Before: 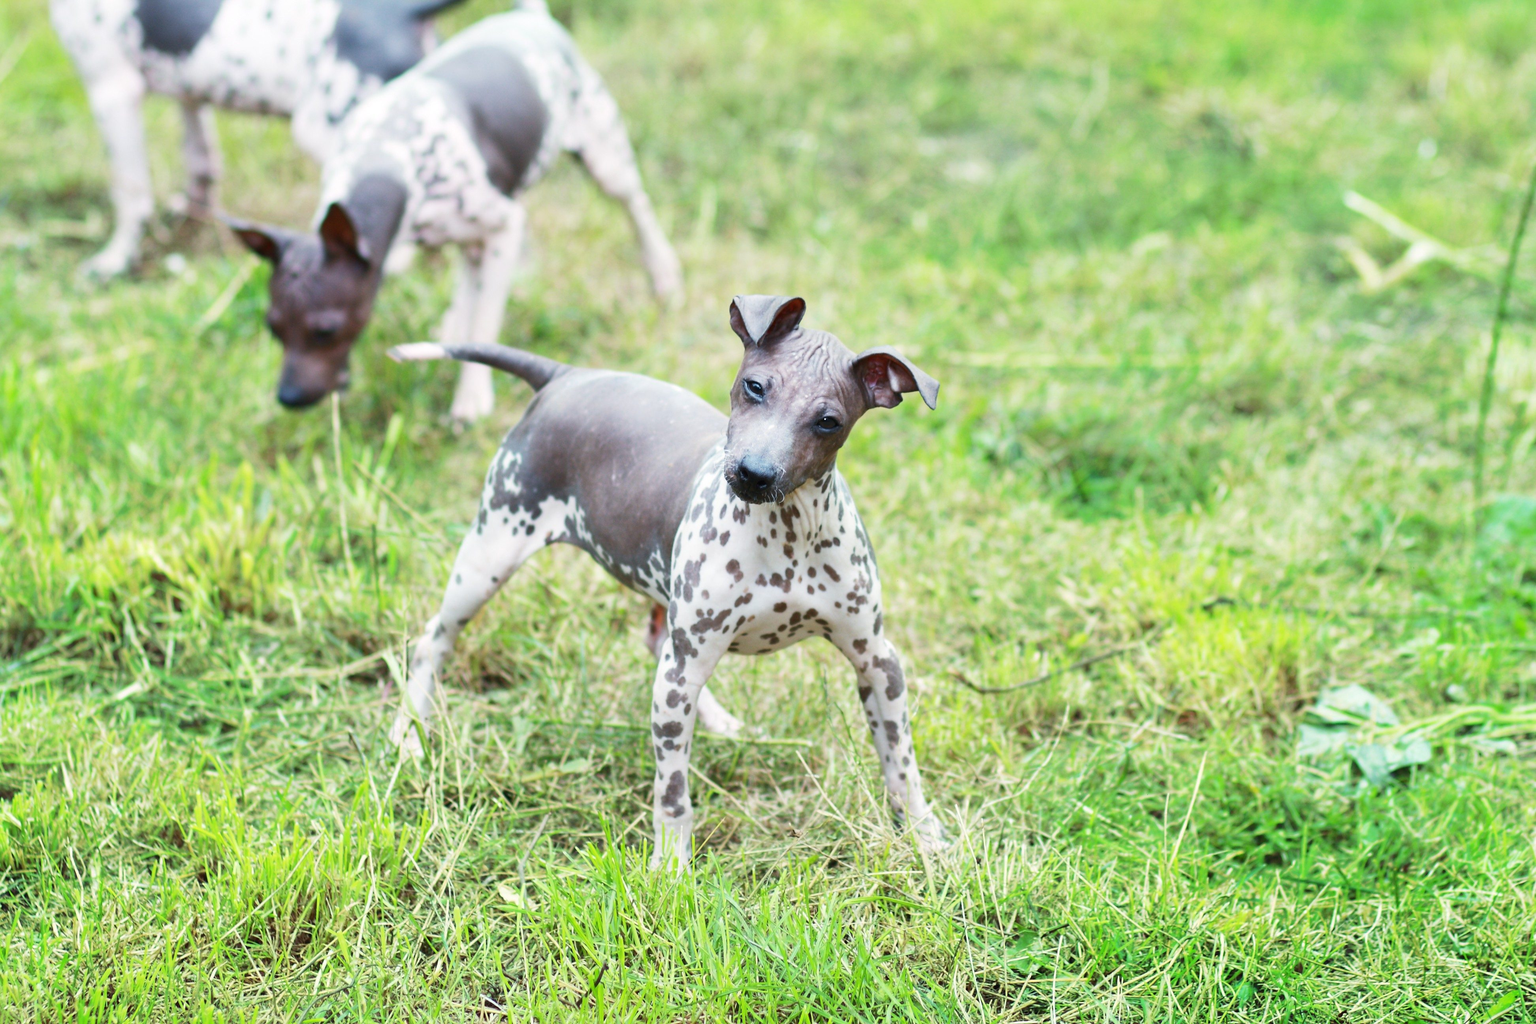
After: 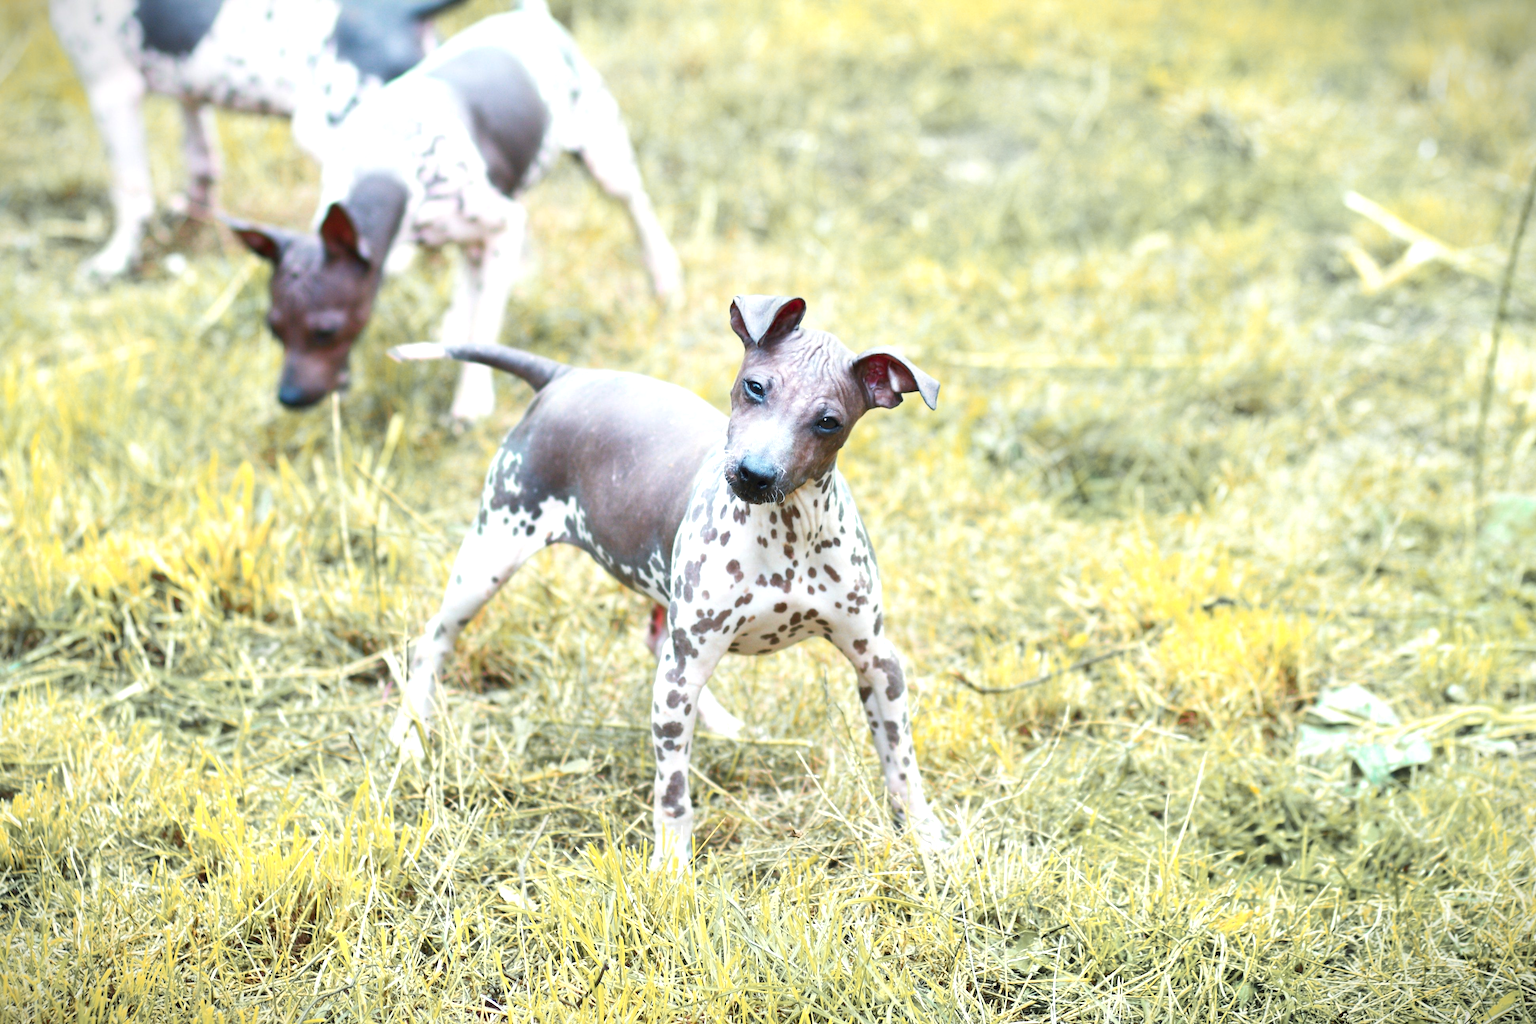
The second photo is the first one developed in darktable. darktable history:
vignetting: fall-off start 100.46%, brightness -0.608, saturation -0.003, width/height ratio 1.323
color zones: curves: ch1 [(0.263, 0.53) (0.376, 0.287) (0.487, 0.512) (0.748, 0.547) (1, 0.513)]; ch2 [(0.262, 0.45) (0.751, 0.477)], mix 39.44%
exposure: exposure 0.463 EV, compensate exposure bias true, compensate highlight preservation false
